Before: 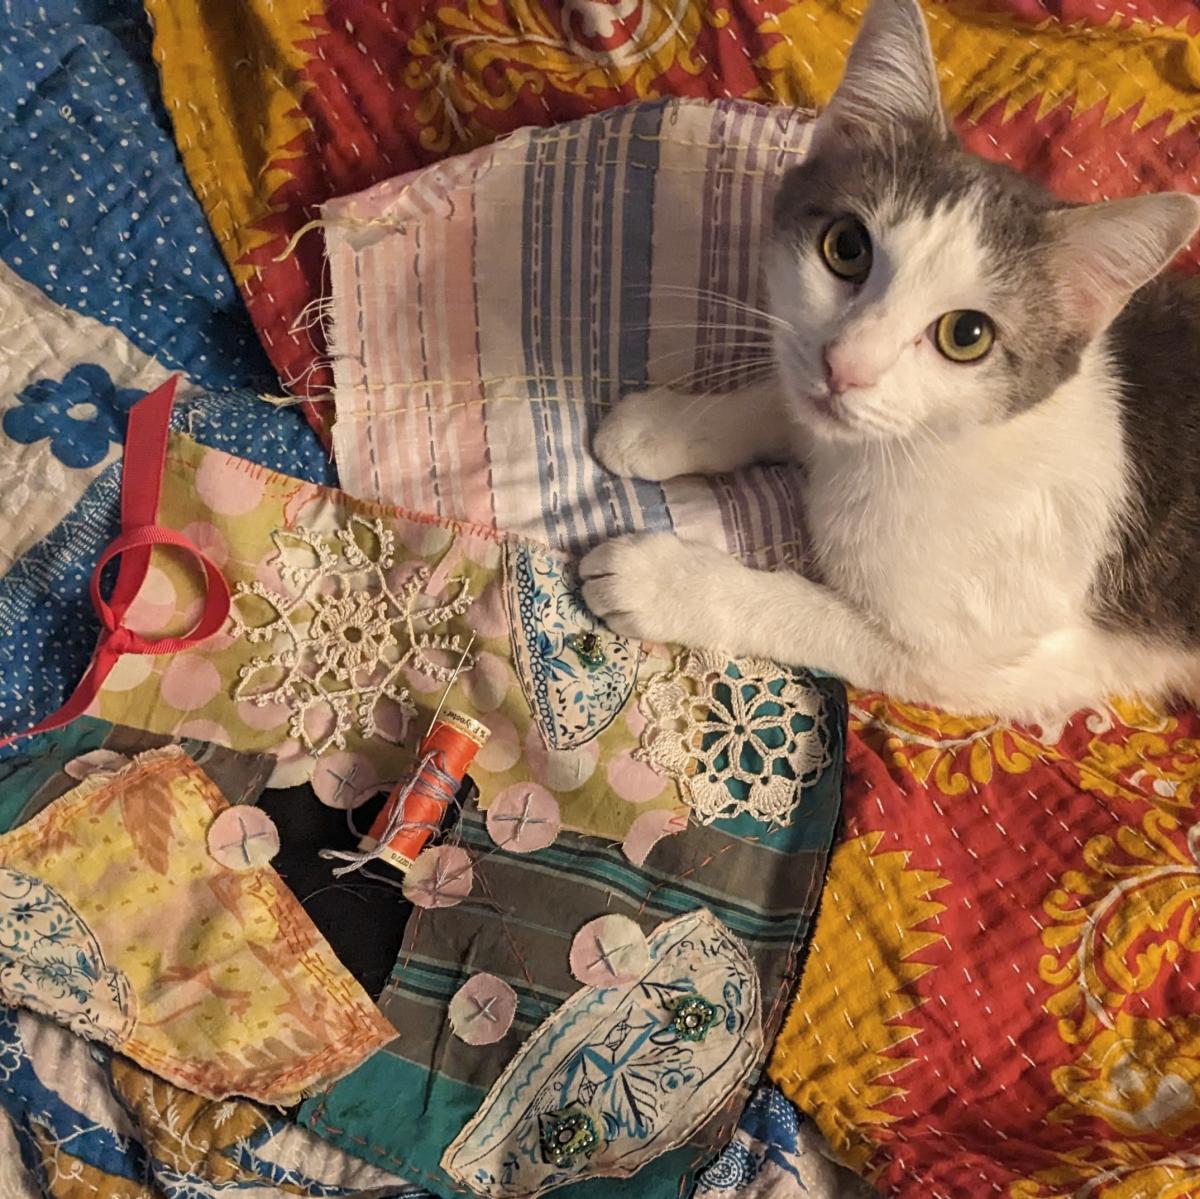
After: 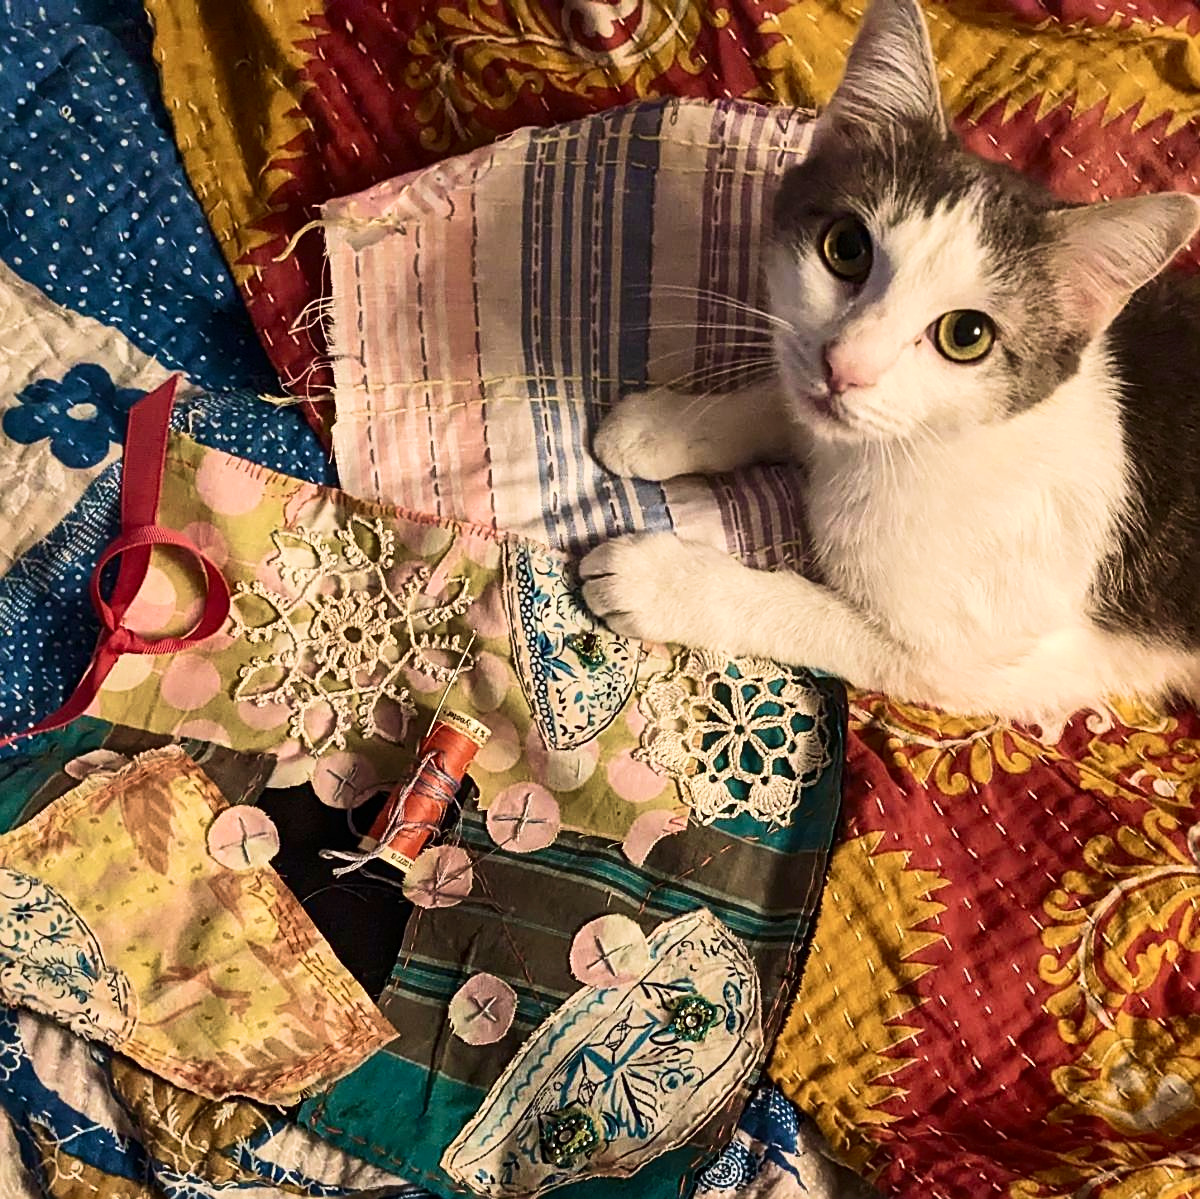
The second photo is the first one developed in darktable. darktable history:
velvia: strength 45%
sharpen: on, module defaults
contrast brightness saturation: contrast 0.28
